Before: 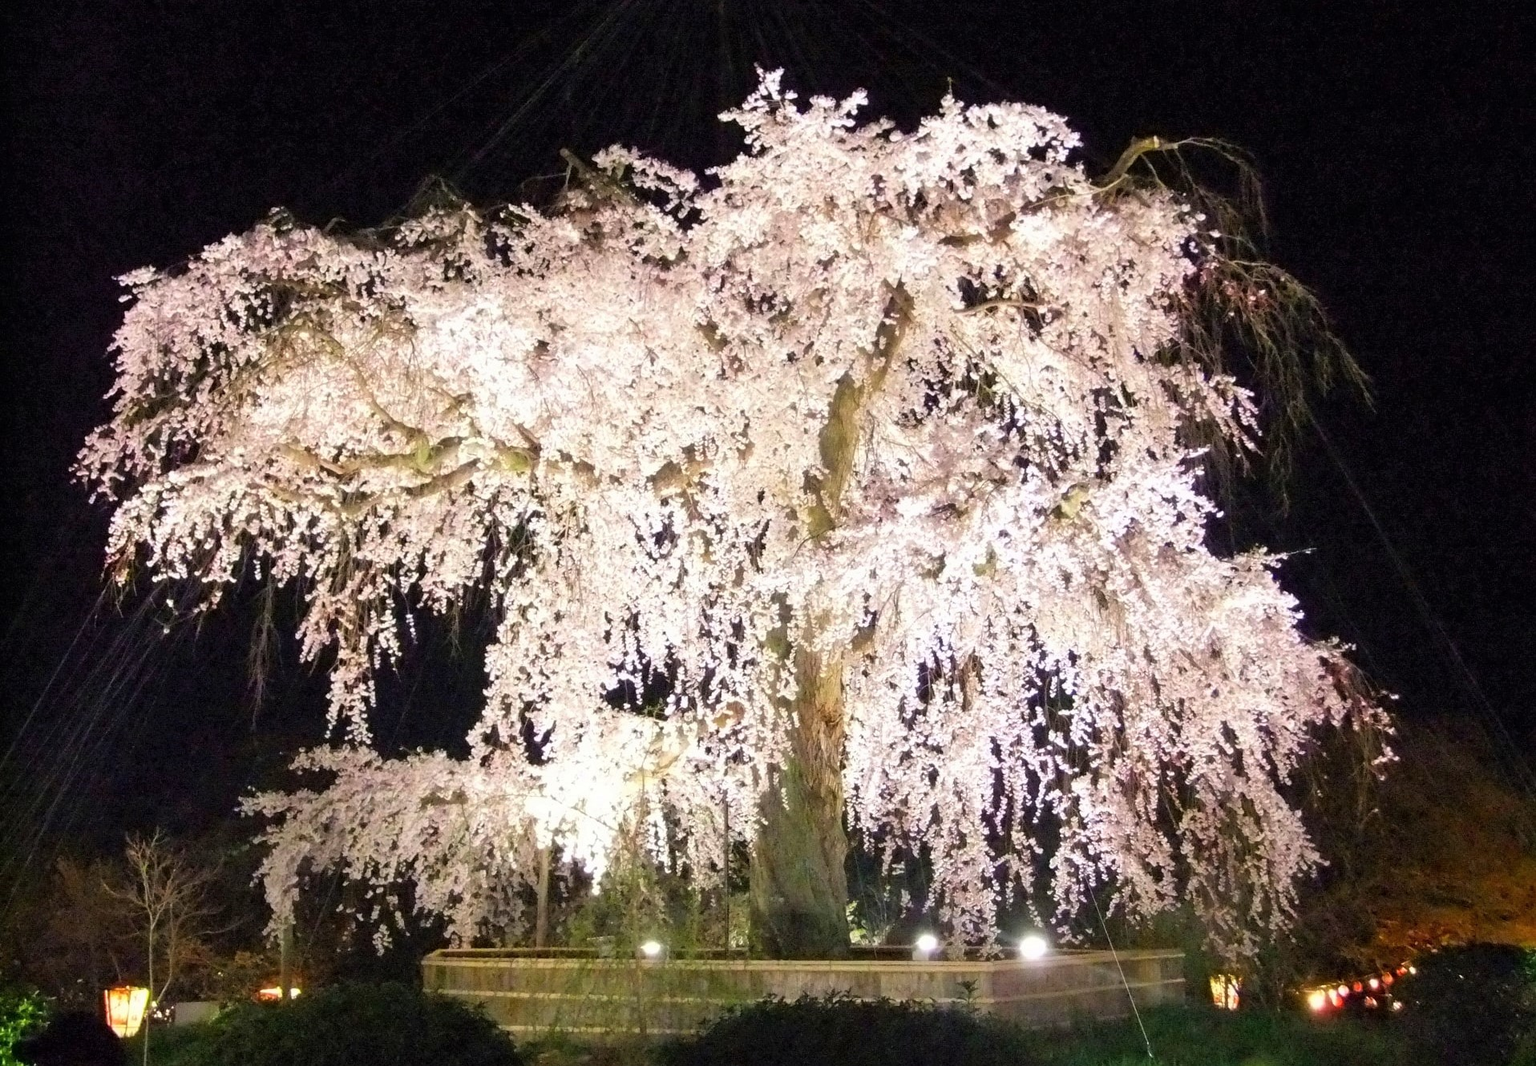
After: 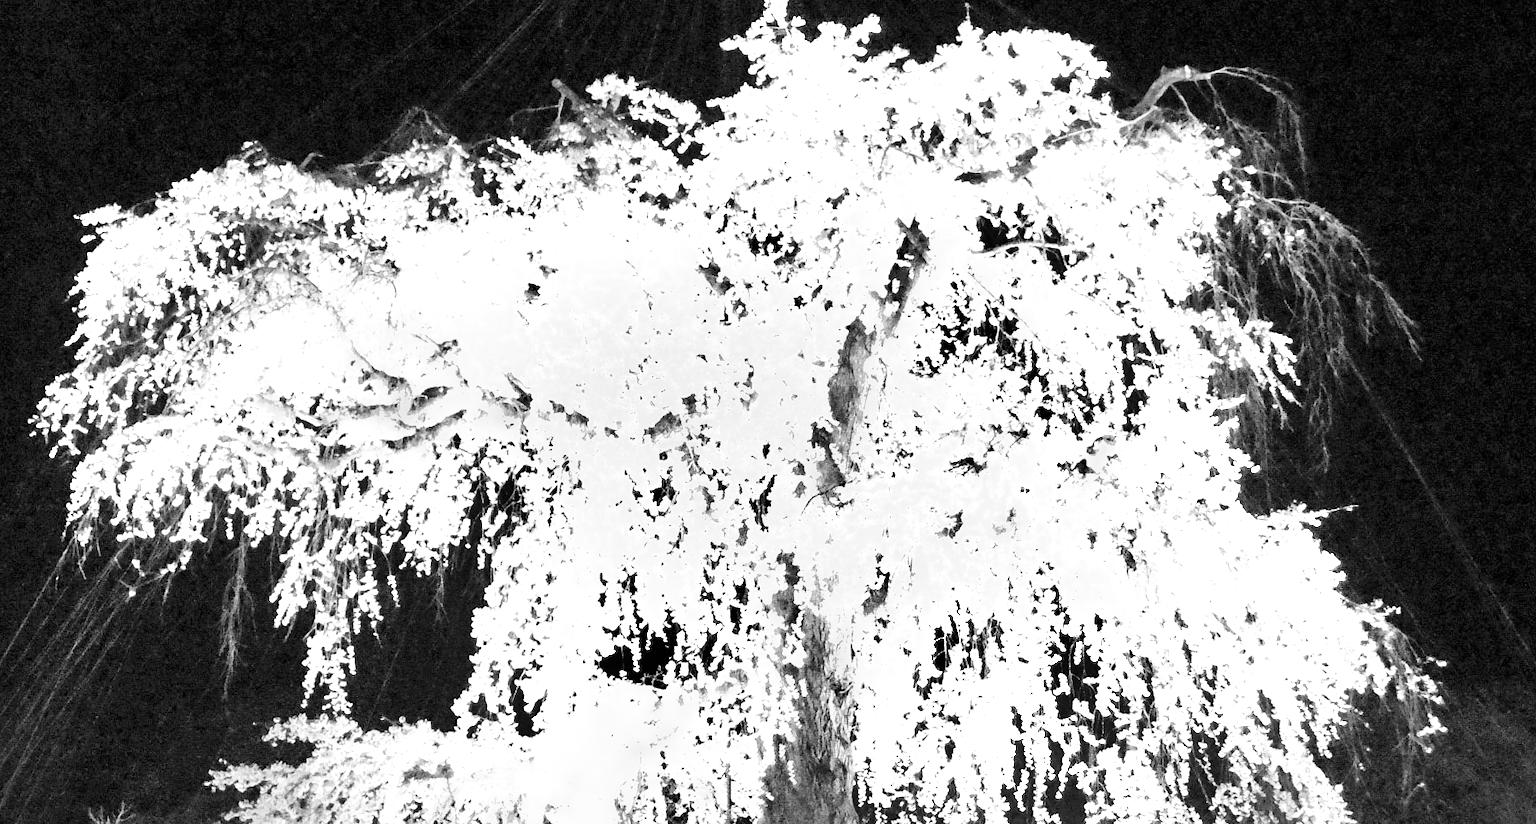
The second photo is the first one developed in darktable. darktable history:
crop: left 2.795%, top 7.014%, right 3.397%, bottom 20.361%
sharpen: radius 2.895, amount 0.86, threshold 47.29
exposure: black level correction 0.001, exposure 0.965 EV, compensate highlight preservation false
tone equalizer: -8 EV -0.426 EV, -7 EV -0.359 EV, -6 EV -0.335 EV, -5 EV -0.187 EV, -3 EV 0.246 EV, -2 EV 0.328 EV, -1 EV 0.408 EV, +0 EV 0.426 EV
contrast brightness saturation: contrast 0.201, brightness 0.17, saturation 0.219
shadows and highlights: radius 106.52, shadows 24.05, highlights -59.53, low approximation 0.01, soften with gaussian
color zones: curves: ch0 [(0, 0.613) (0.01, 0.613) (0.245, 0.448) (0.498, 0.529) (0.642, 0.665) (0.879, 0.777) (0.99, 0.613)]; ch1 [(0, 0) (0.143, 0) (0.286, 0) (0.429, 0) (0.571, 0) (0.714, 0) (0.857, 0)], mix 27.79%
